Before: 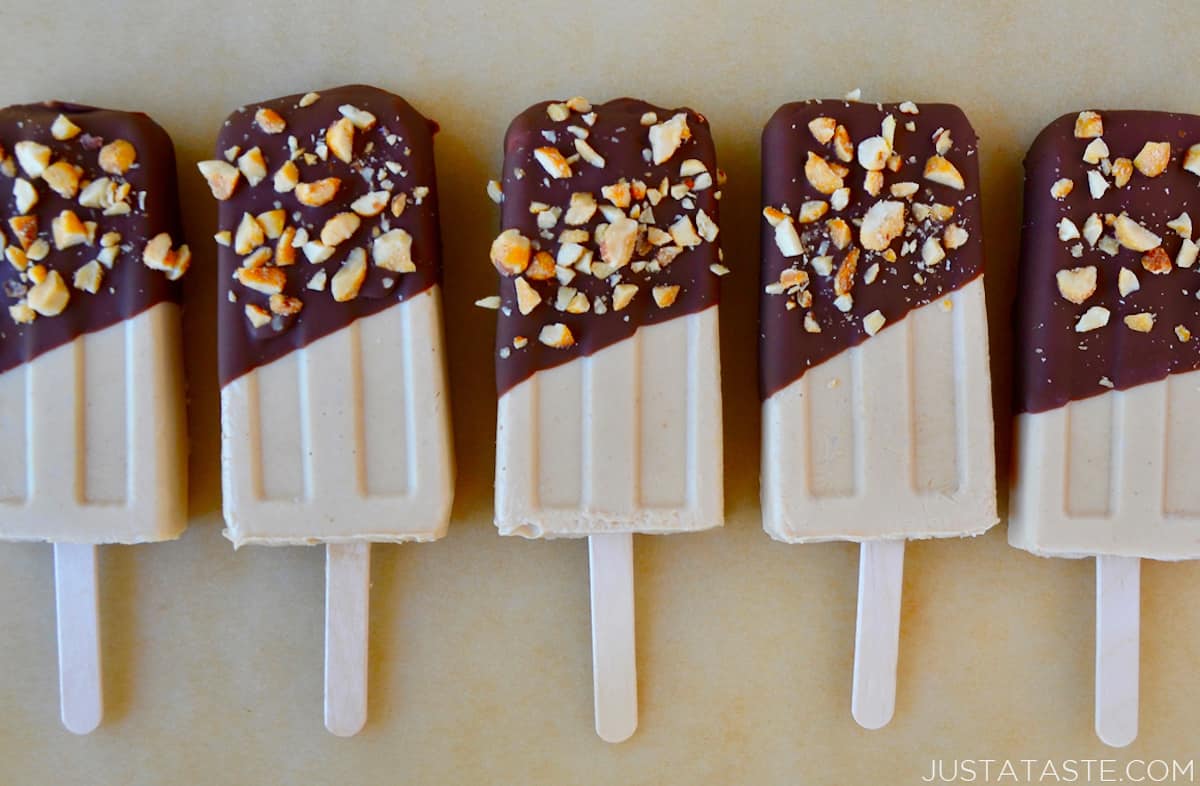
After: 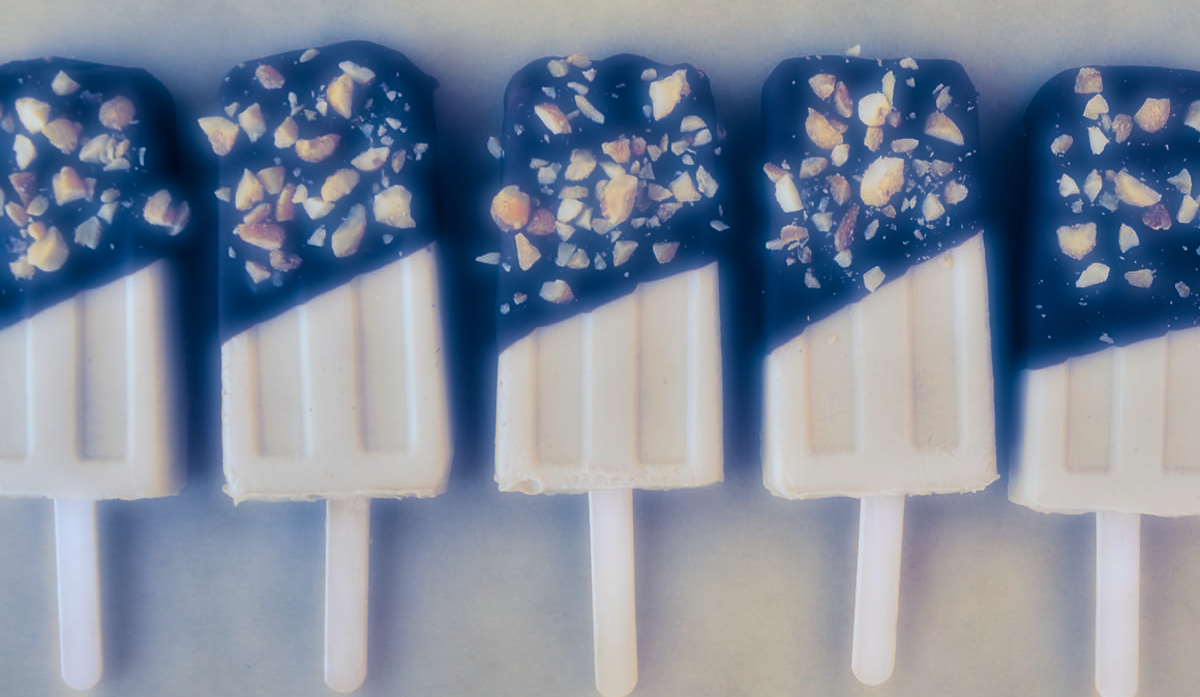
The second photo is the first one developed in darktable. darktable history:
split-toning: shadows › hue 226.8°, shadows › saturation 1, highlights › saturation 0, balance -61.41
crop and rotate: top 5.609%, bottom 5.609%
color balance rgb: global vibrance 20%
soften: on, module defaults
